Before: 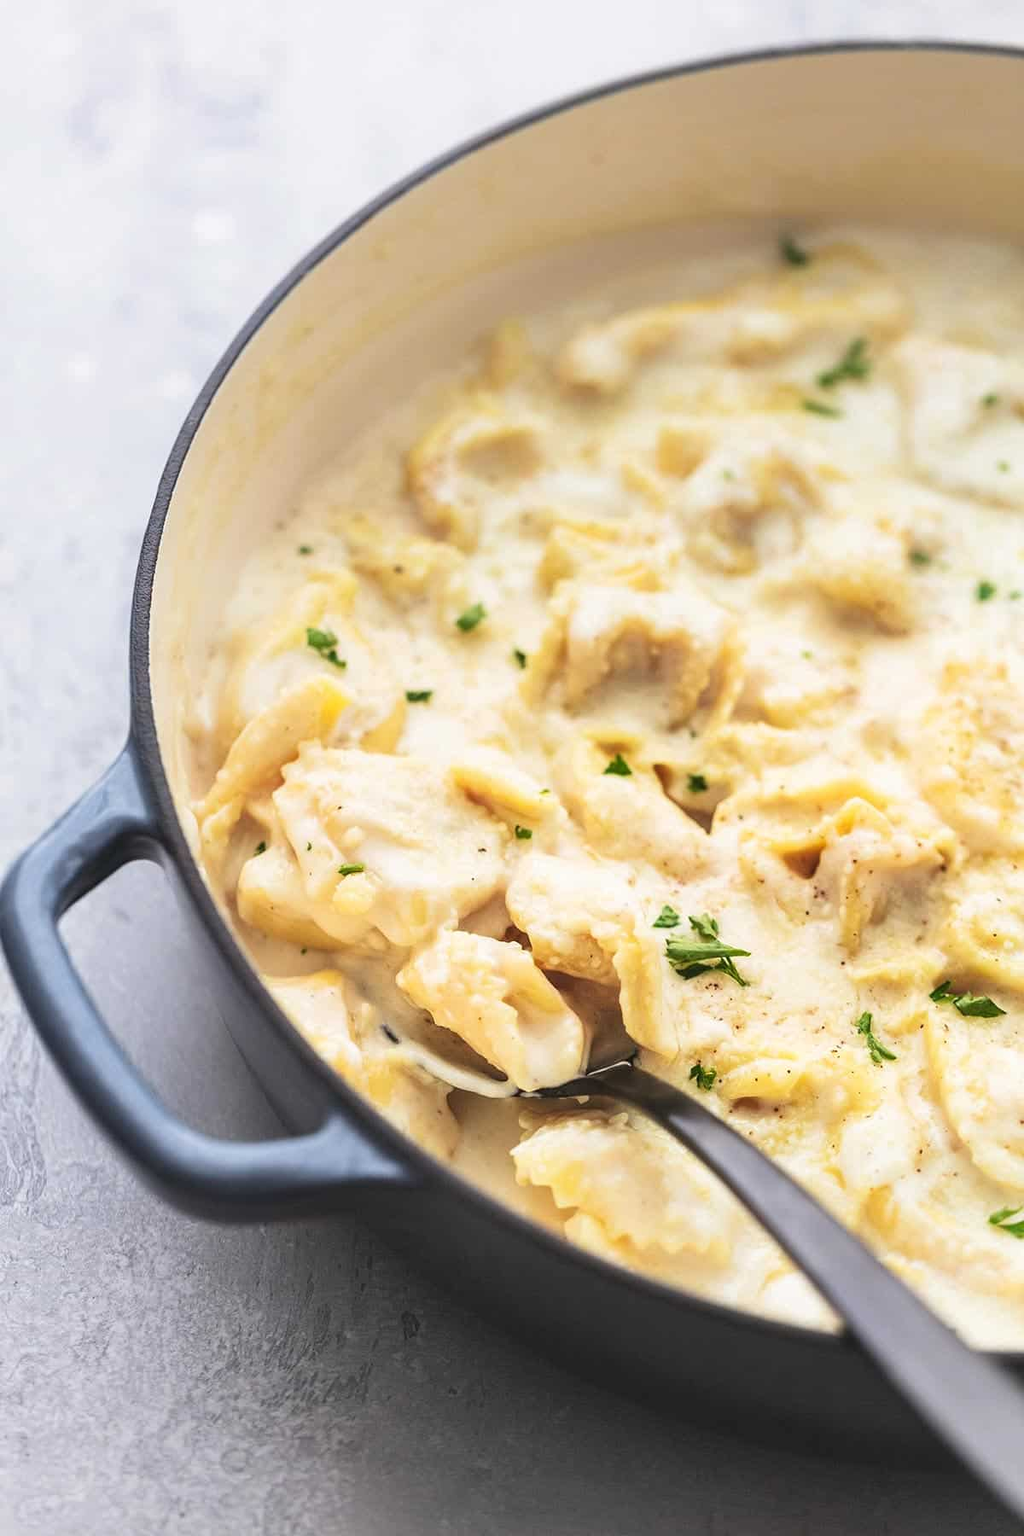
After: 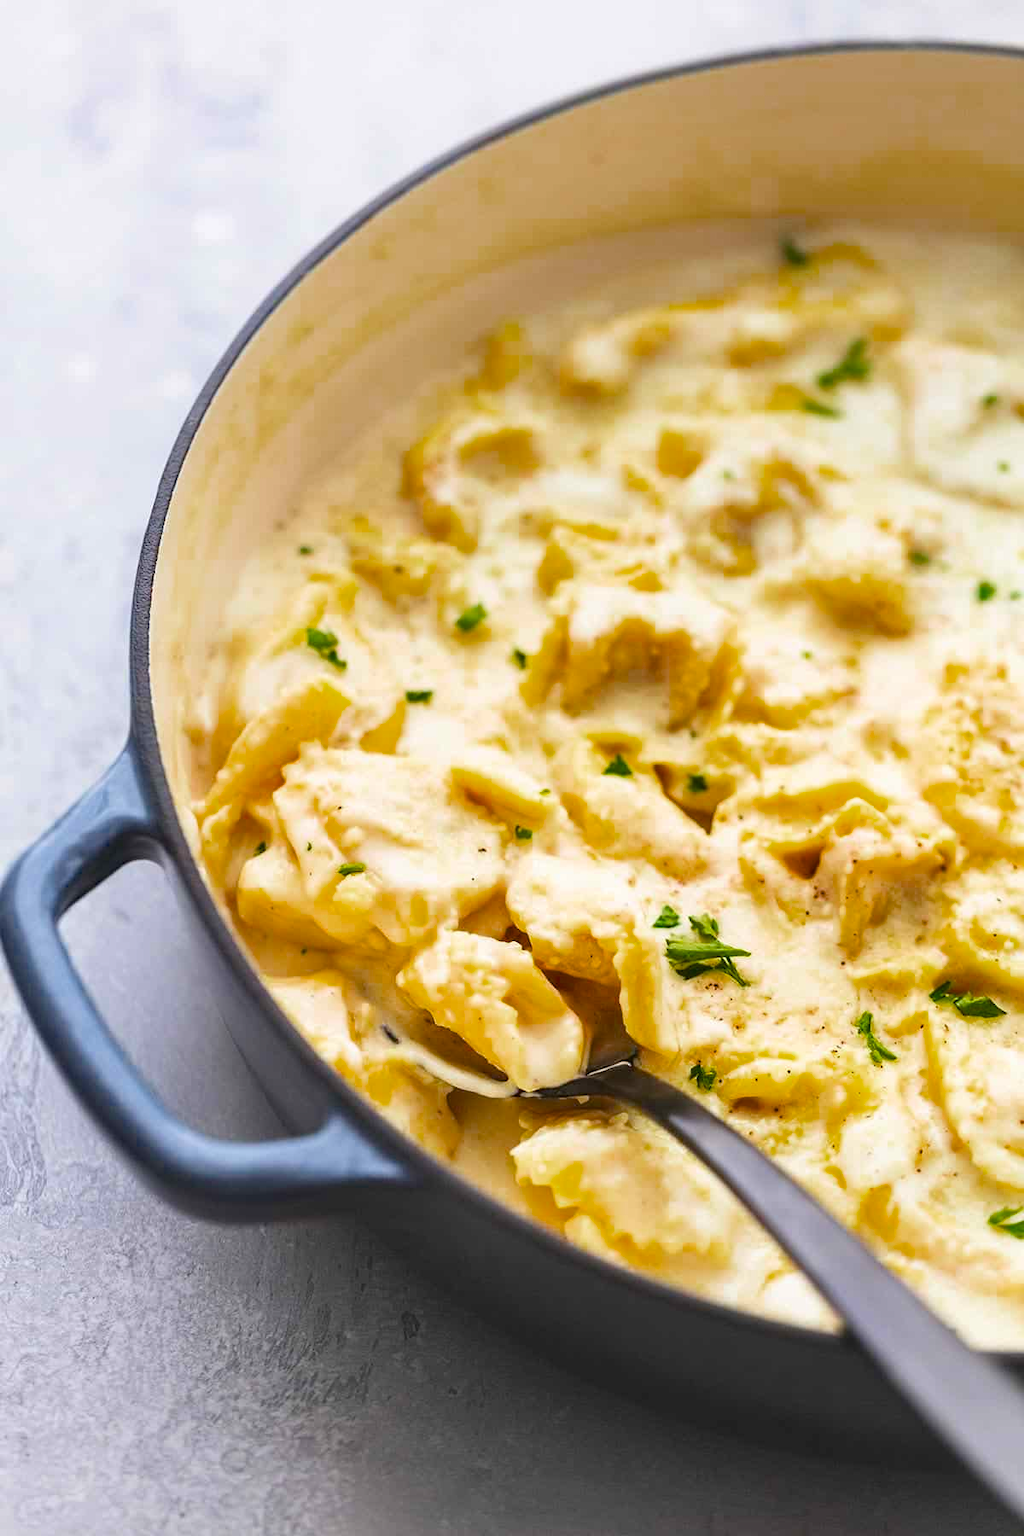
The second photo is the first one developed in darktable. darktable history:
color balance rgb: perceptual saturation grading › global saturation 31.115%, global vibrance 16.626%, saturation formula JzAzBz (2021)
